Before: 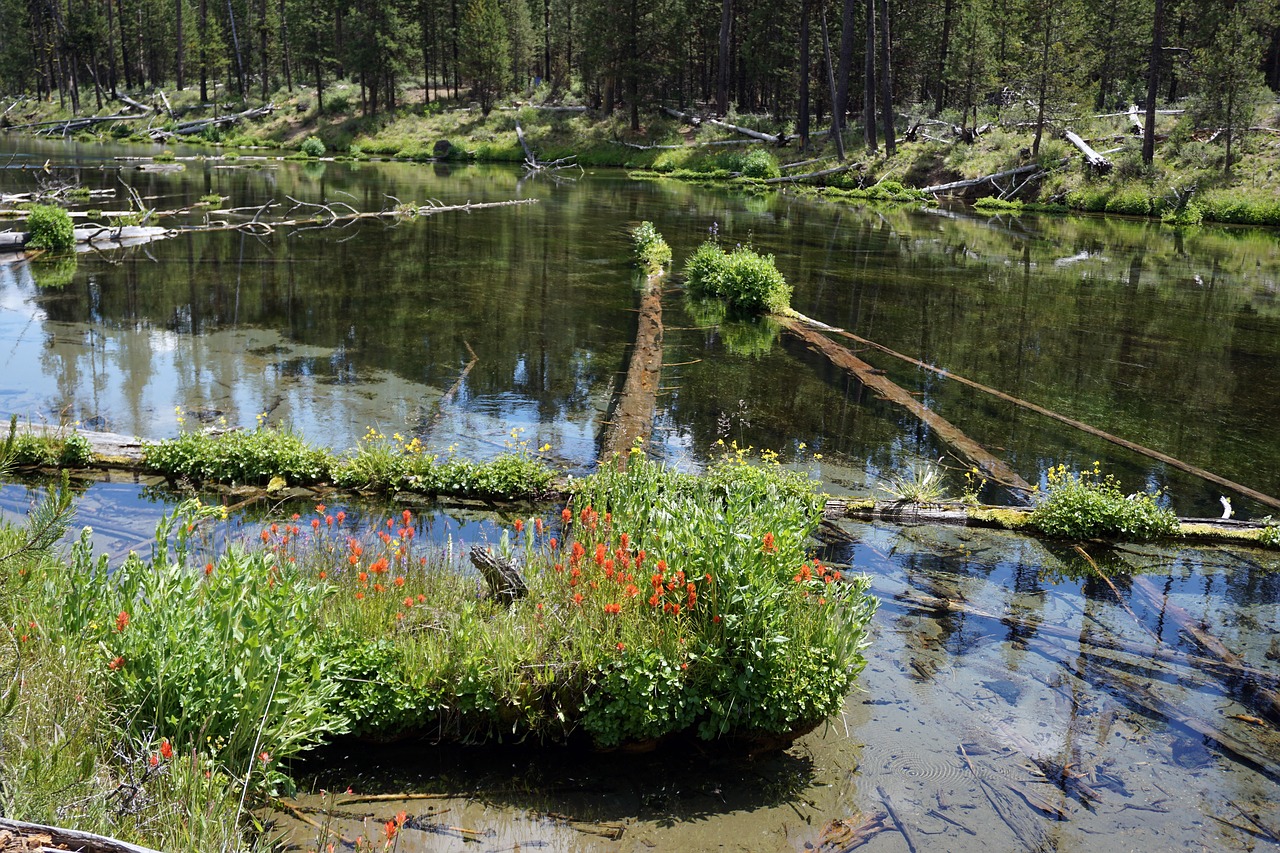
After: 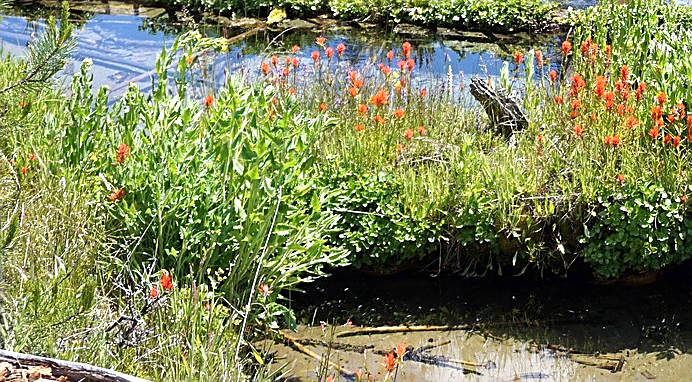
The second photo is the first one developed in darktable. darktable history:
exposure: exposure 0.607 EV, compensate exposure bias true, compensate highlight preservation false
sharpen: on, module defaults
crop and rotate: top 55.019%, right 45.861%, bottom 0.118%
shadows and highlights: radius 106.17, shadows 23.91, highlights -57.5, low approximation 0.01, soften with gaussian
